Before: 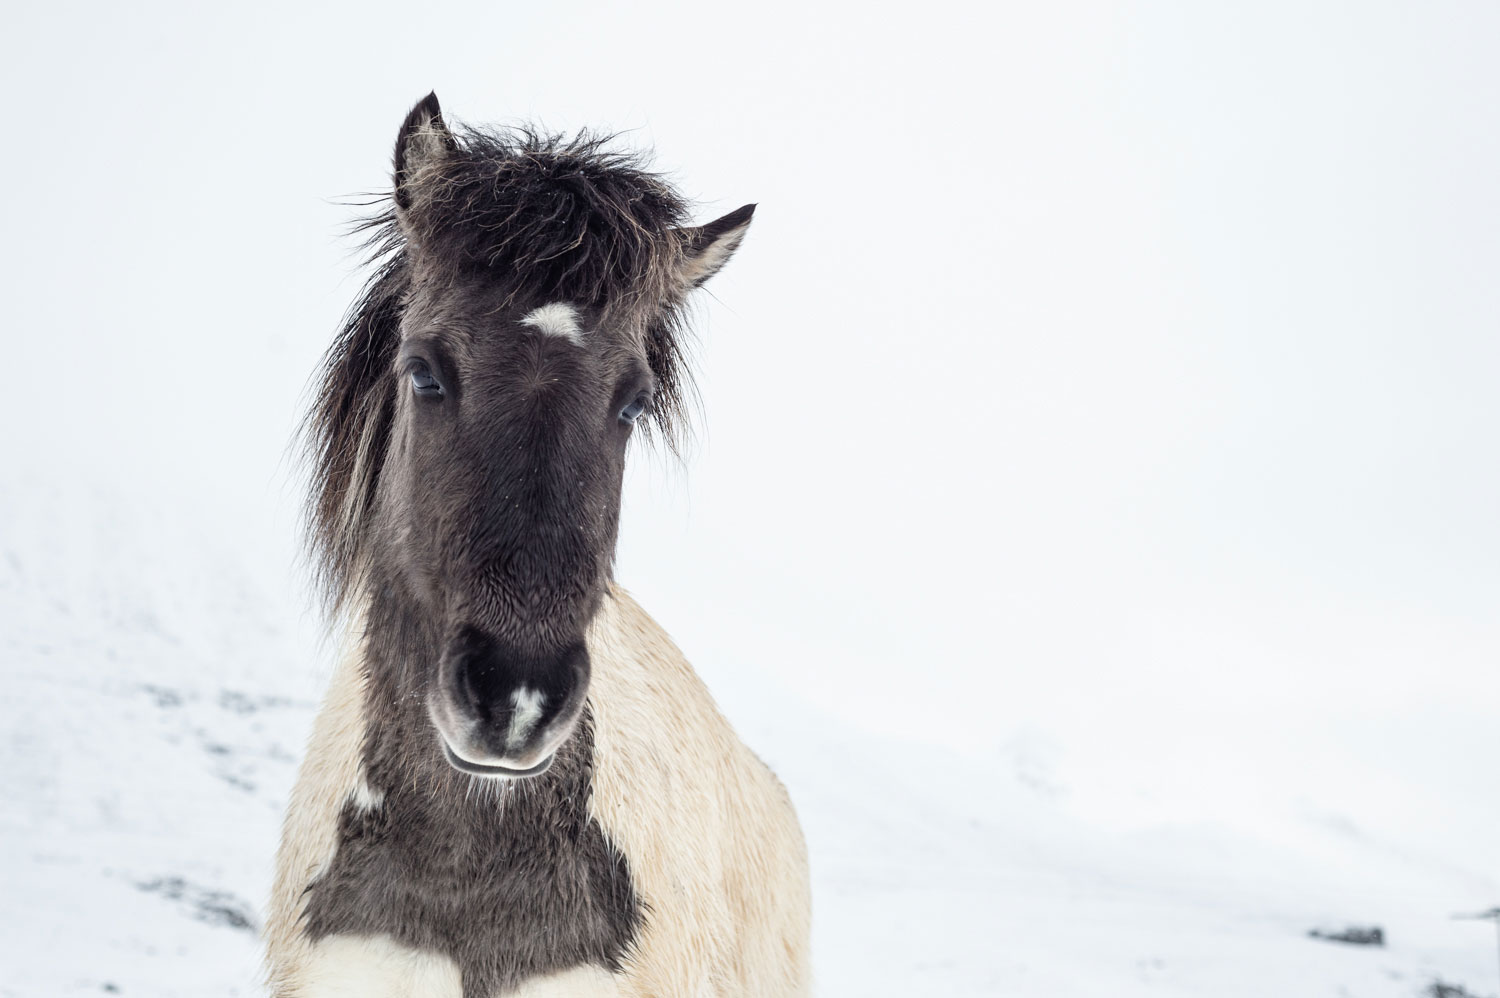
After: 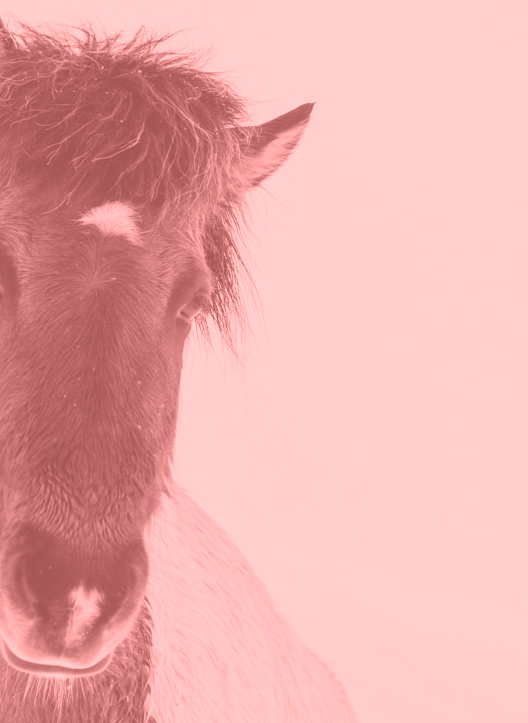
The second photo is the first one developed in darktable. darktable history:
colorize: saturation 51%, source mix 50.67%, lightness 50.67%
crop and rotate: left 29.476%, top 10.214%, right 35.32%, bottom 17.333%
exposure: black level correction -0.008, exposure 0.067 EV, compensate highlight preservation false
contrast brightness saturation: saturation -0.17
